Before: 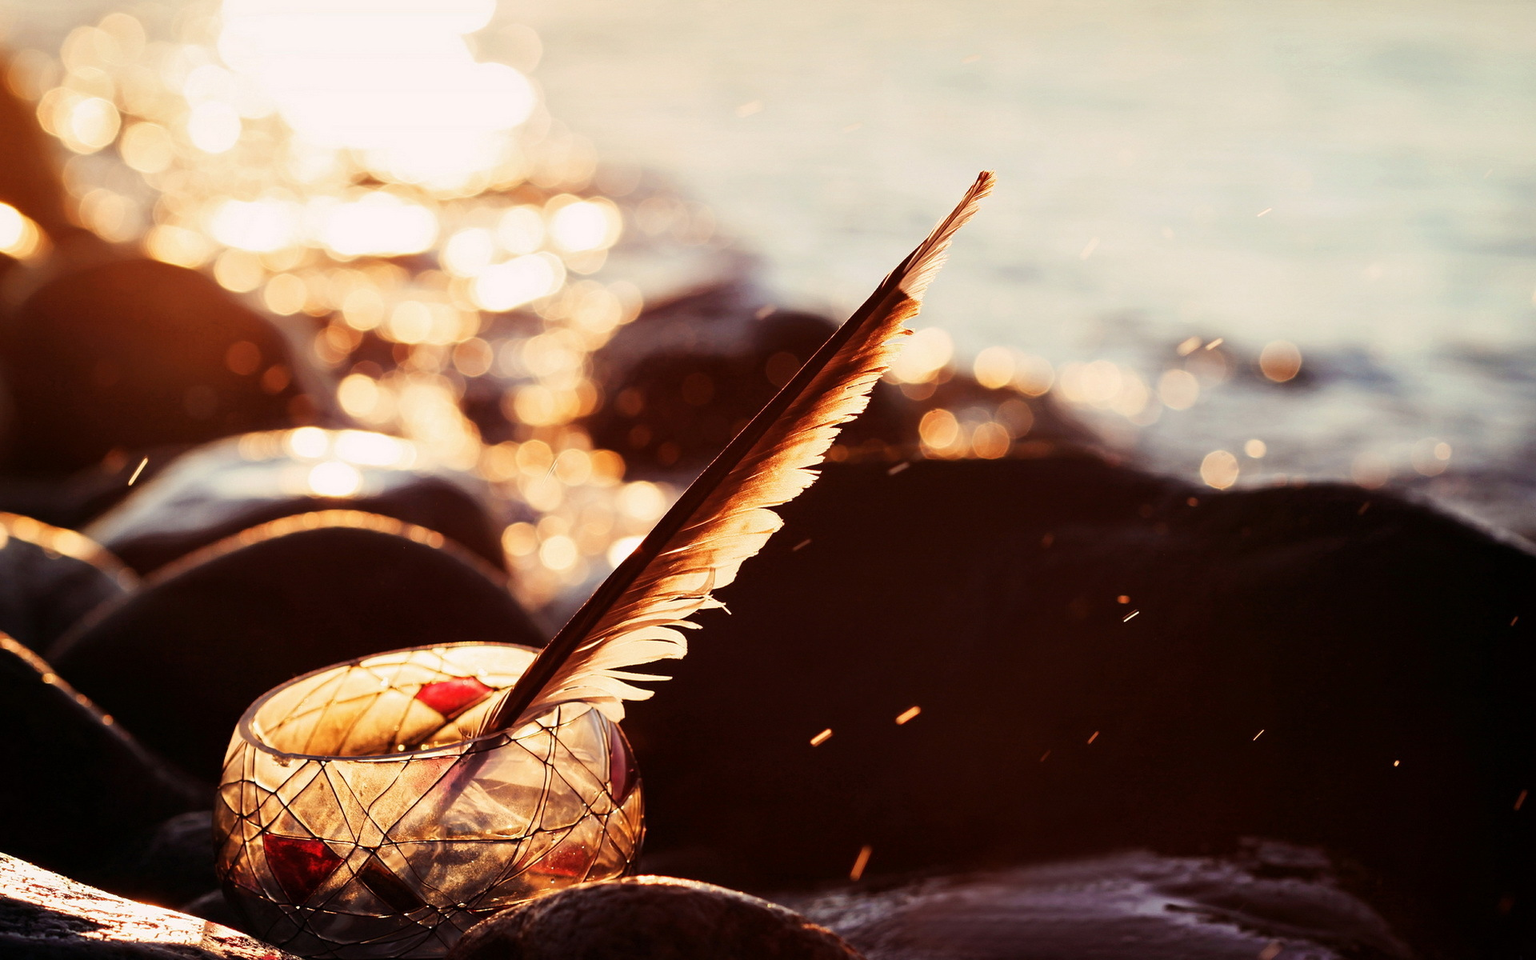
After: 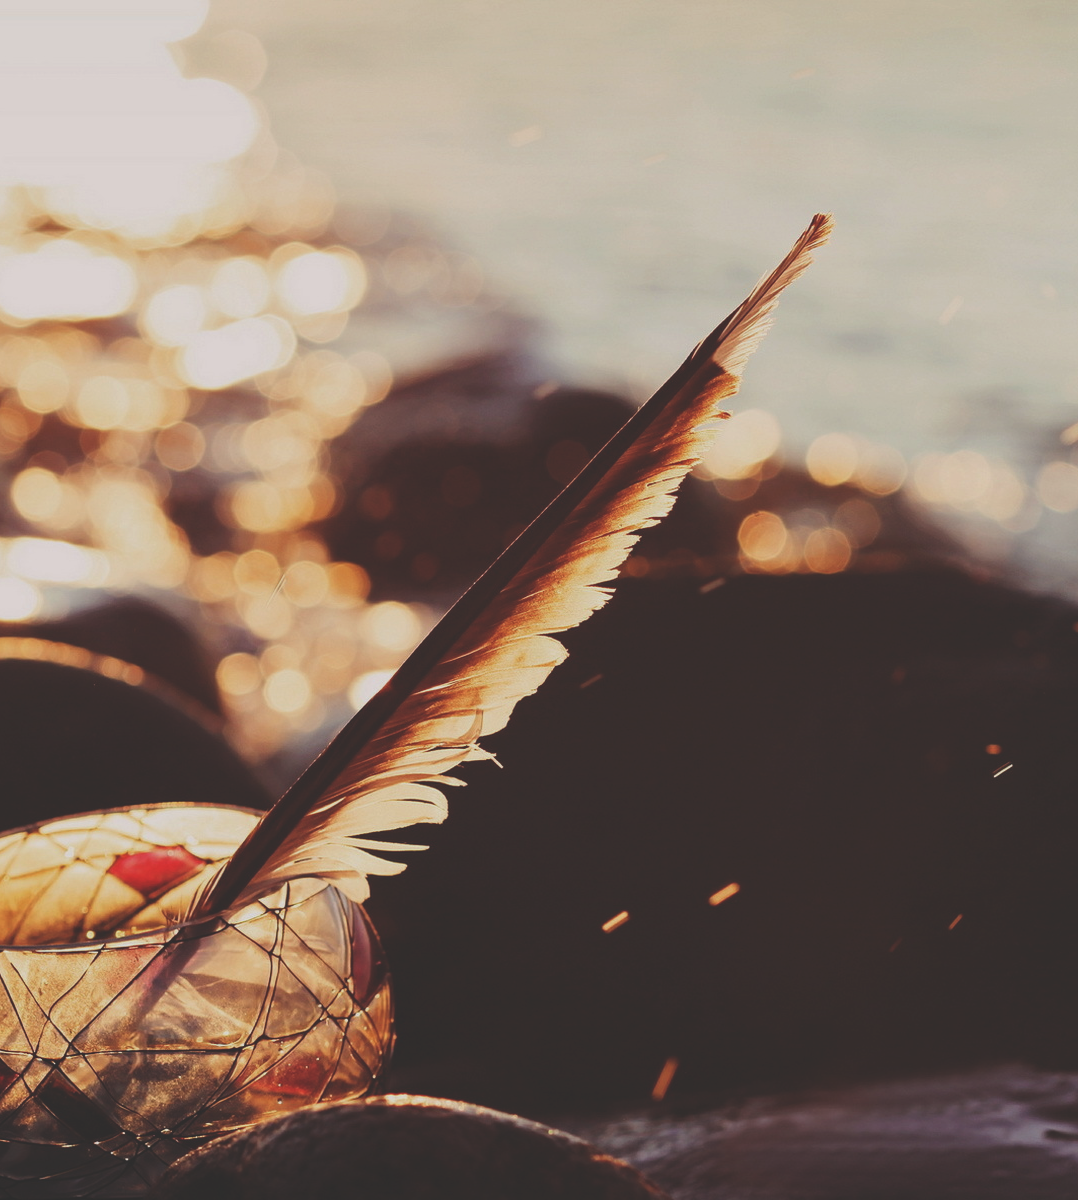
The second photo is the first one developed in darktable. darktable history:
exposure: black level correction -0.038, exposure -0.495 EV, compensate highlight preservation false
base curve: curves: ch0 [(0, 0) (0.472, 0.455) (1, 1)], preserve colors none
crop: left 21.439%, right 22.391%
